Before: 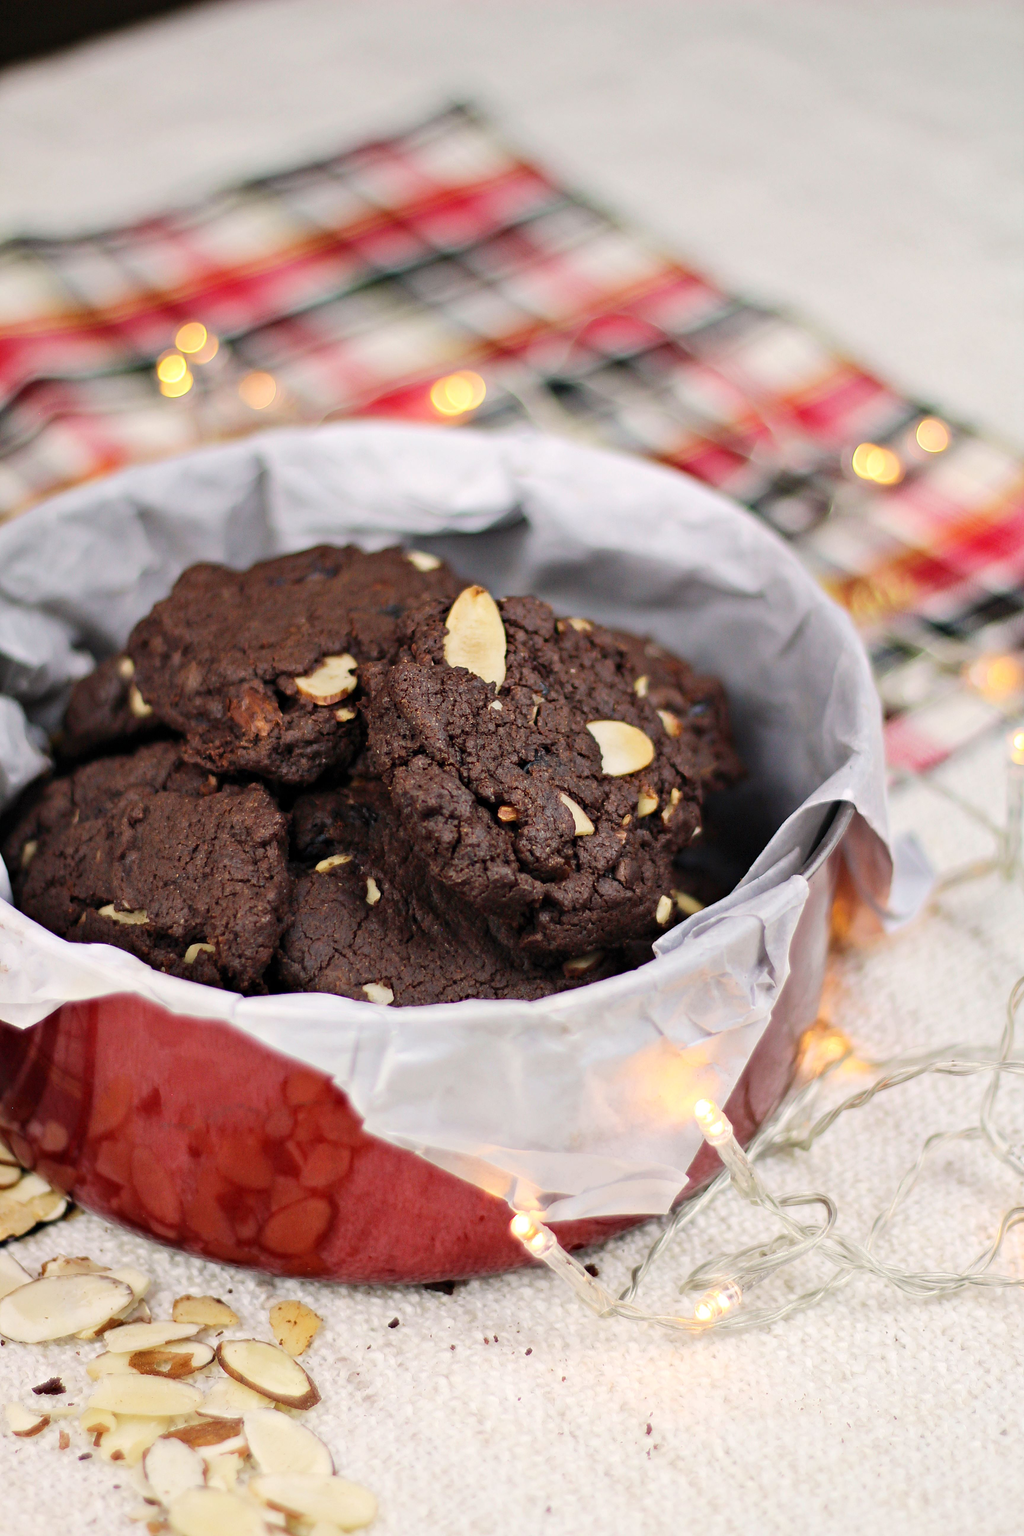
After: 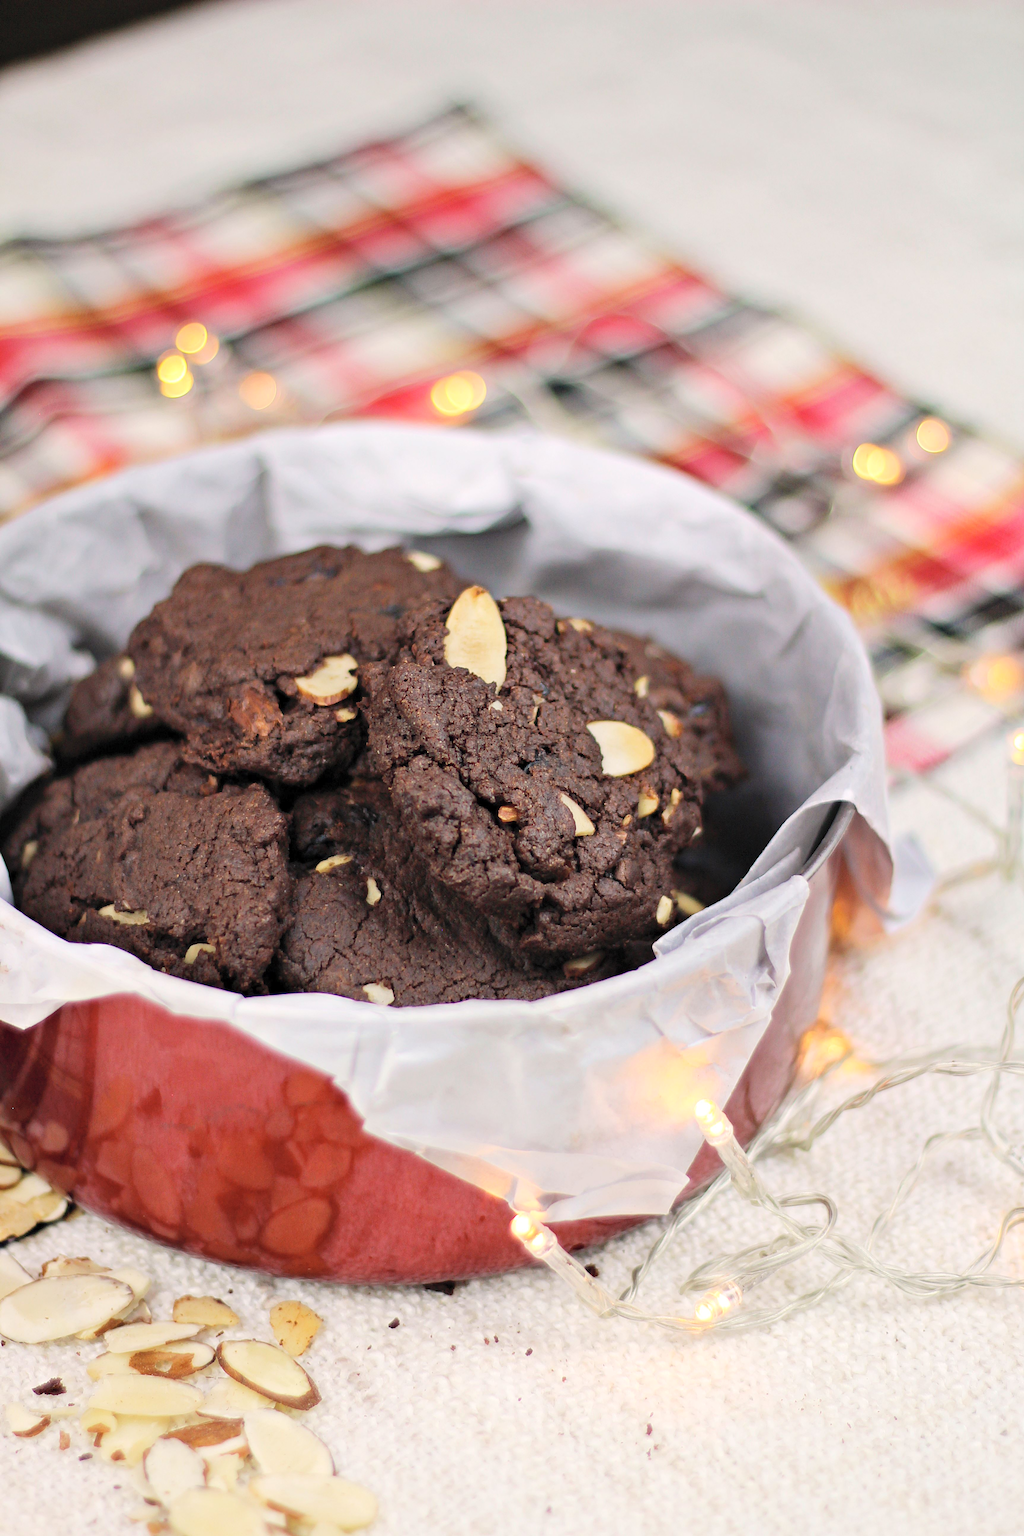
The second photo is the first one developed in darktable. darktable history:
contrast brightness saturation: brightness 0.14
